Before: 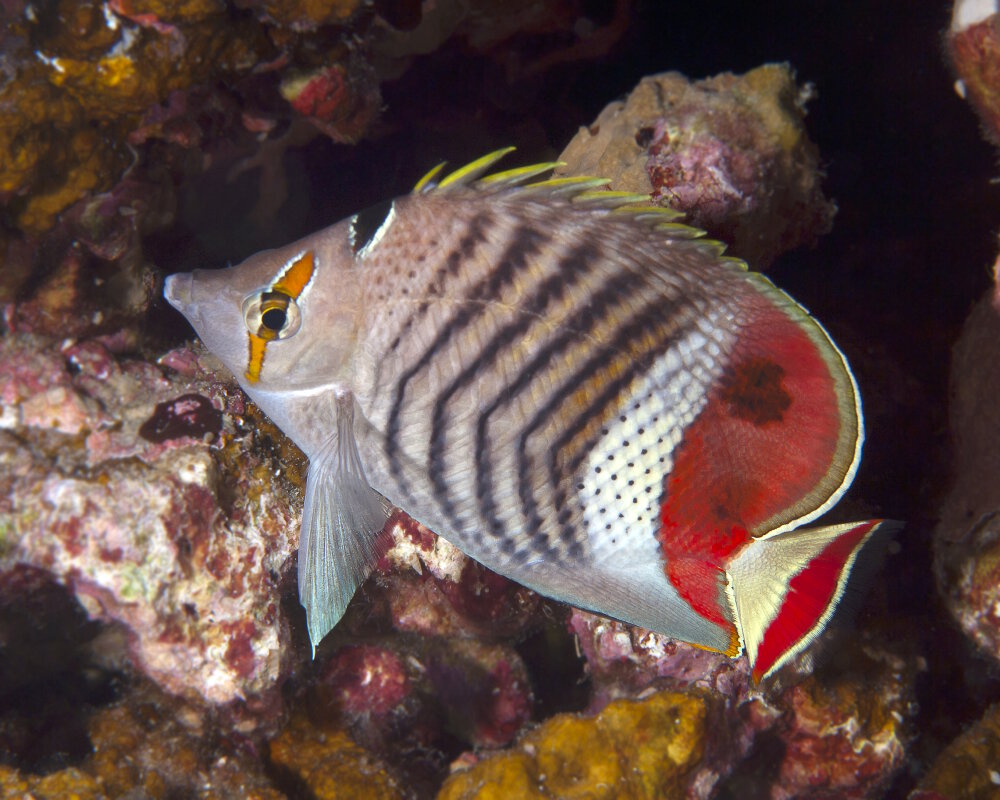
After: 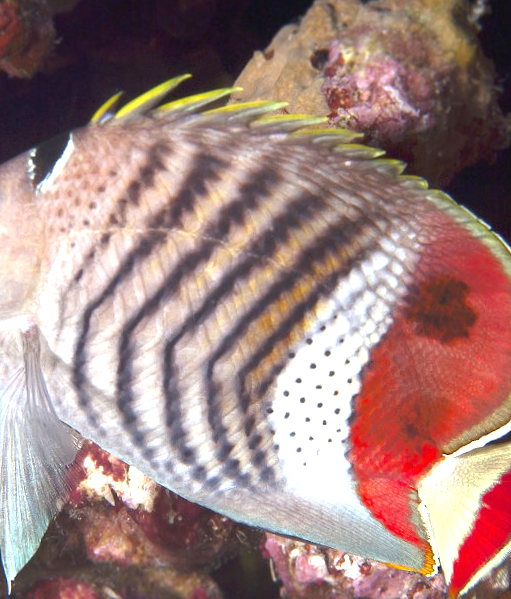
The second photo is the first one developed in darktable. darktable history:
exposure: black level correction 0, exposure 0.9 EV, compensate highlight preservation false
crop: left 32.075%, top 10.976%, right 18.355%, bottom 17.596%
rotate and perspective: rotation -2.29°, automatic cropping off
